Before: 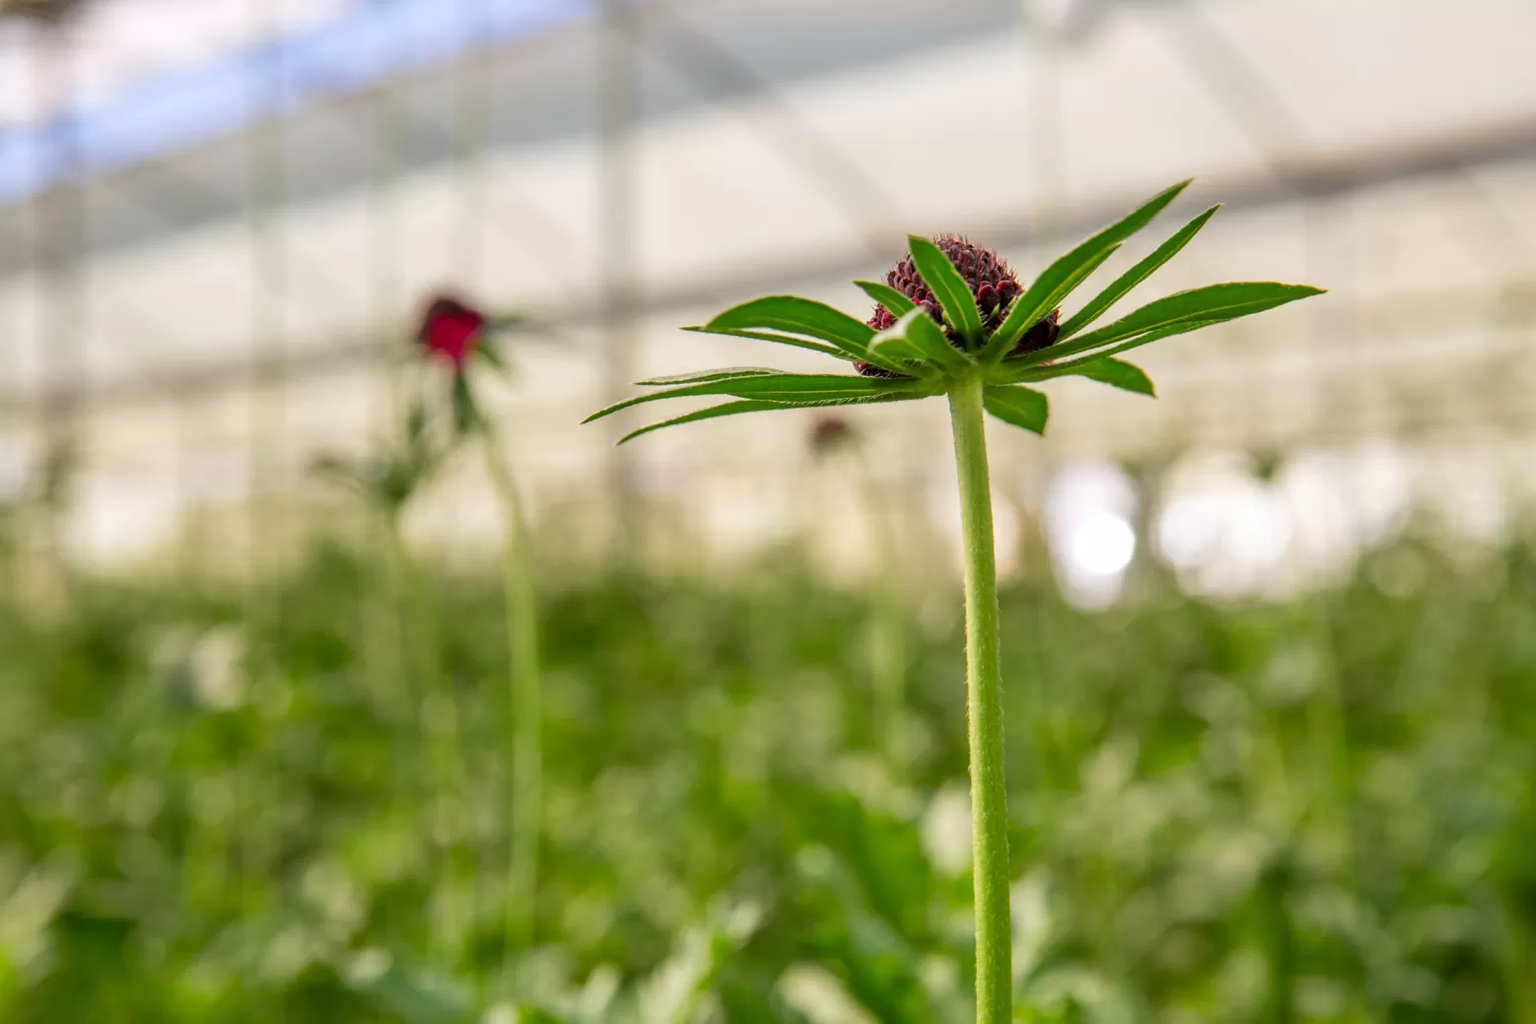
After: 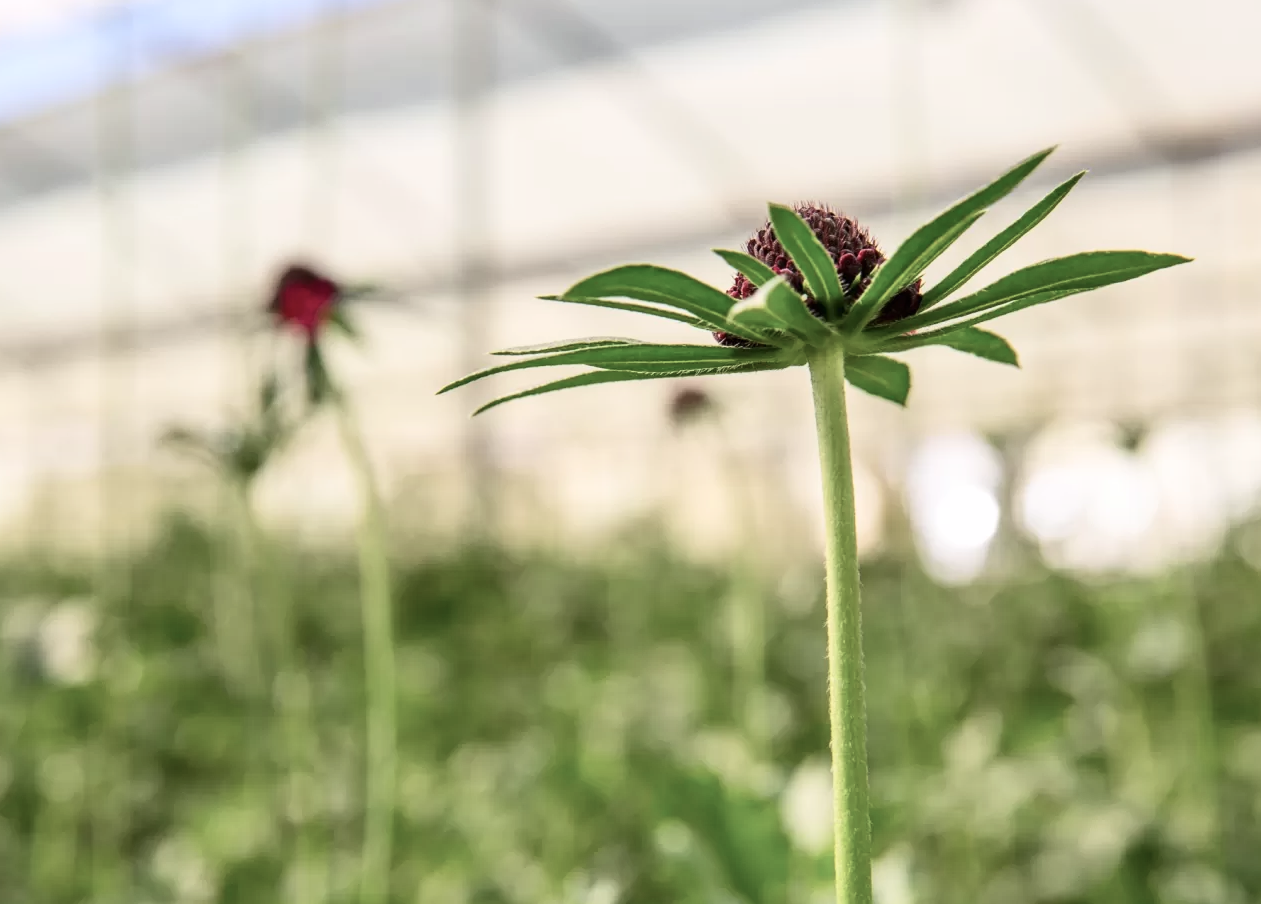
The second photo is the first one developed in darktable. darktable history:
crop: left 9.929%, top 3.475%, right 9.188%, bottom 9.529%
color balance: input saturation 80.07%
contrast brightness saturation: contrast 0.24, brightness 0.09
